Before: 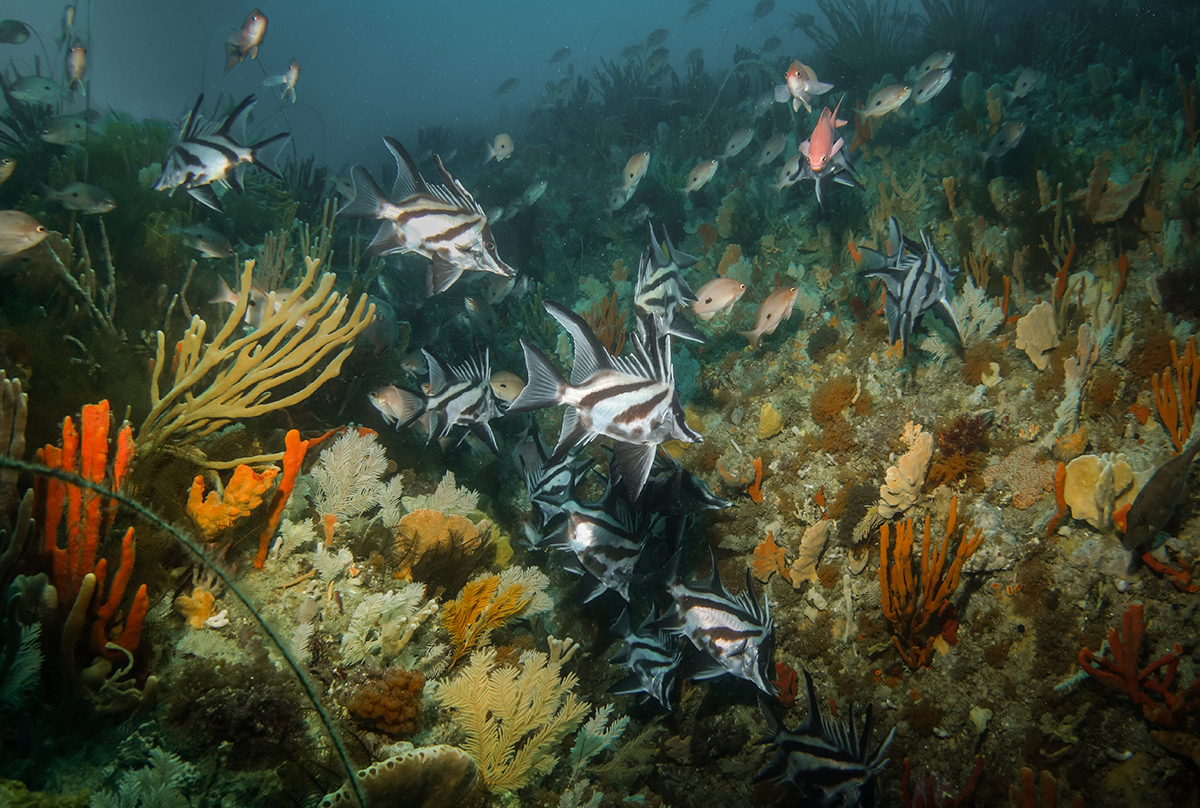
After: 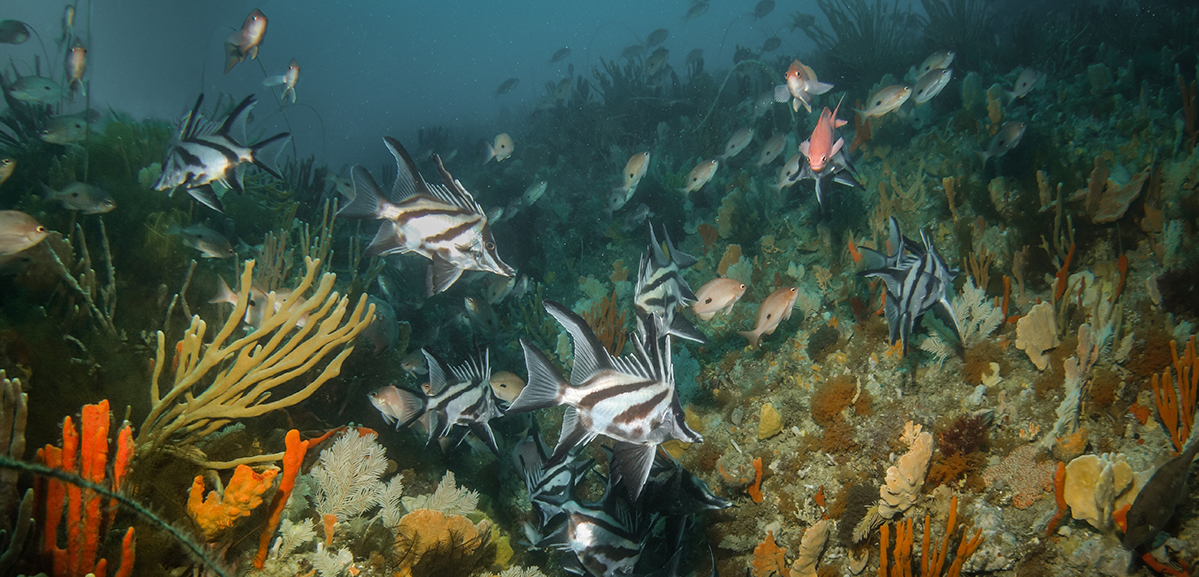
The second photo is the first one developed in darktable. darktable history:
tone equalizer: on, module defaults
crop: bottom 28.576%
